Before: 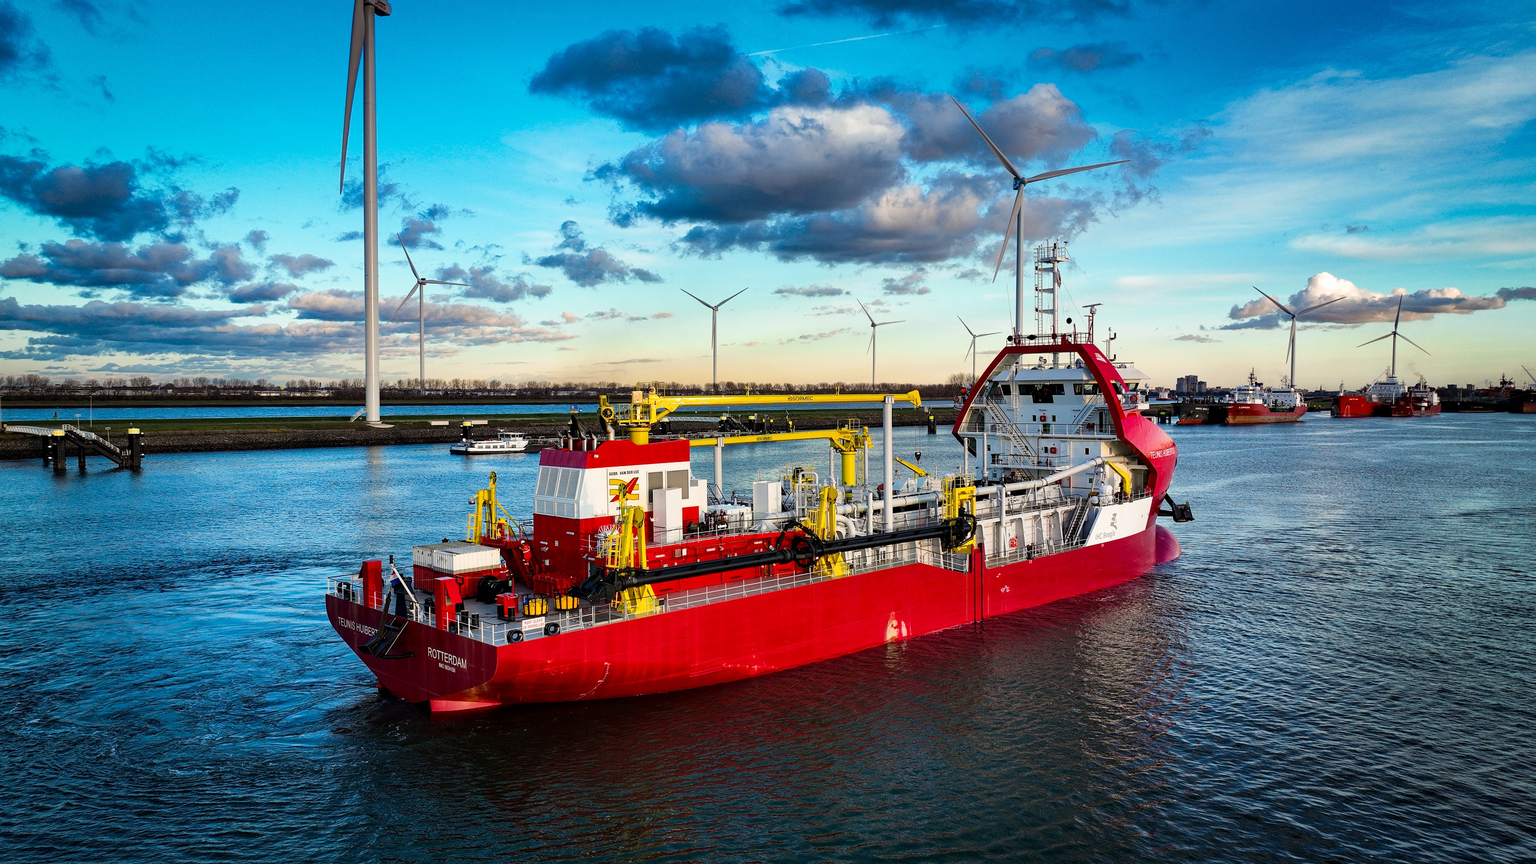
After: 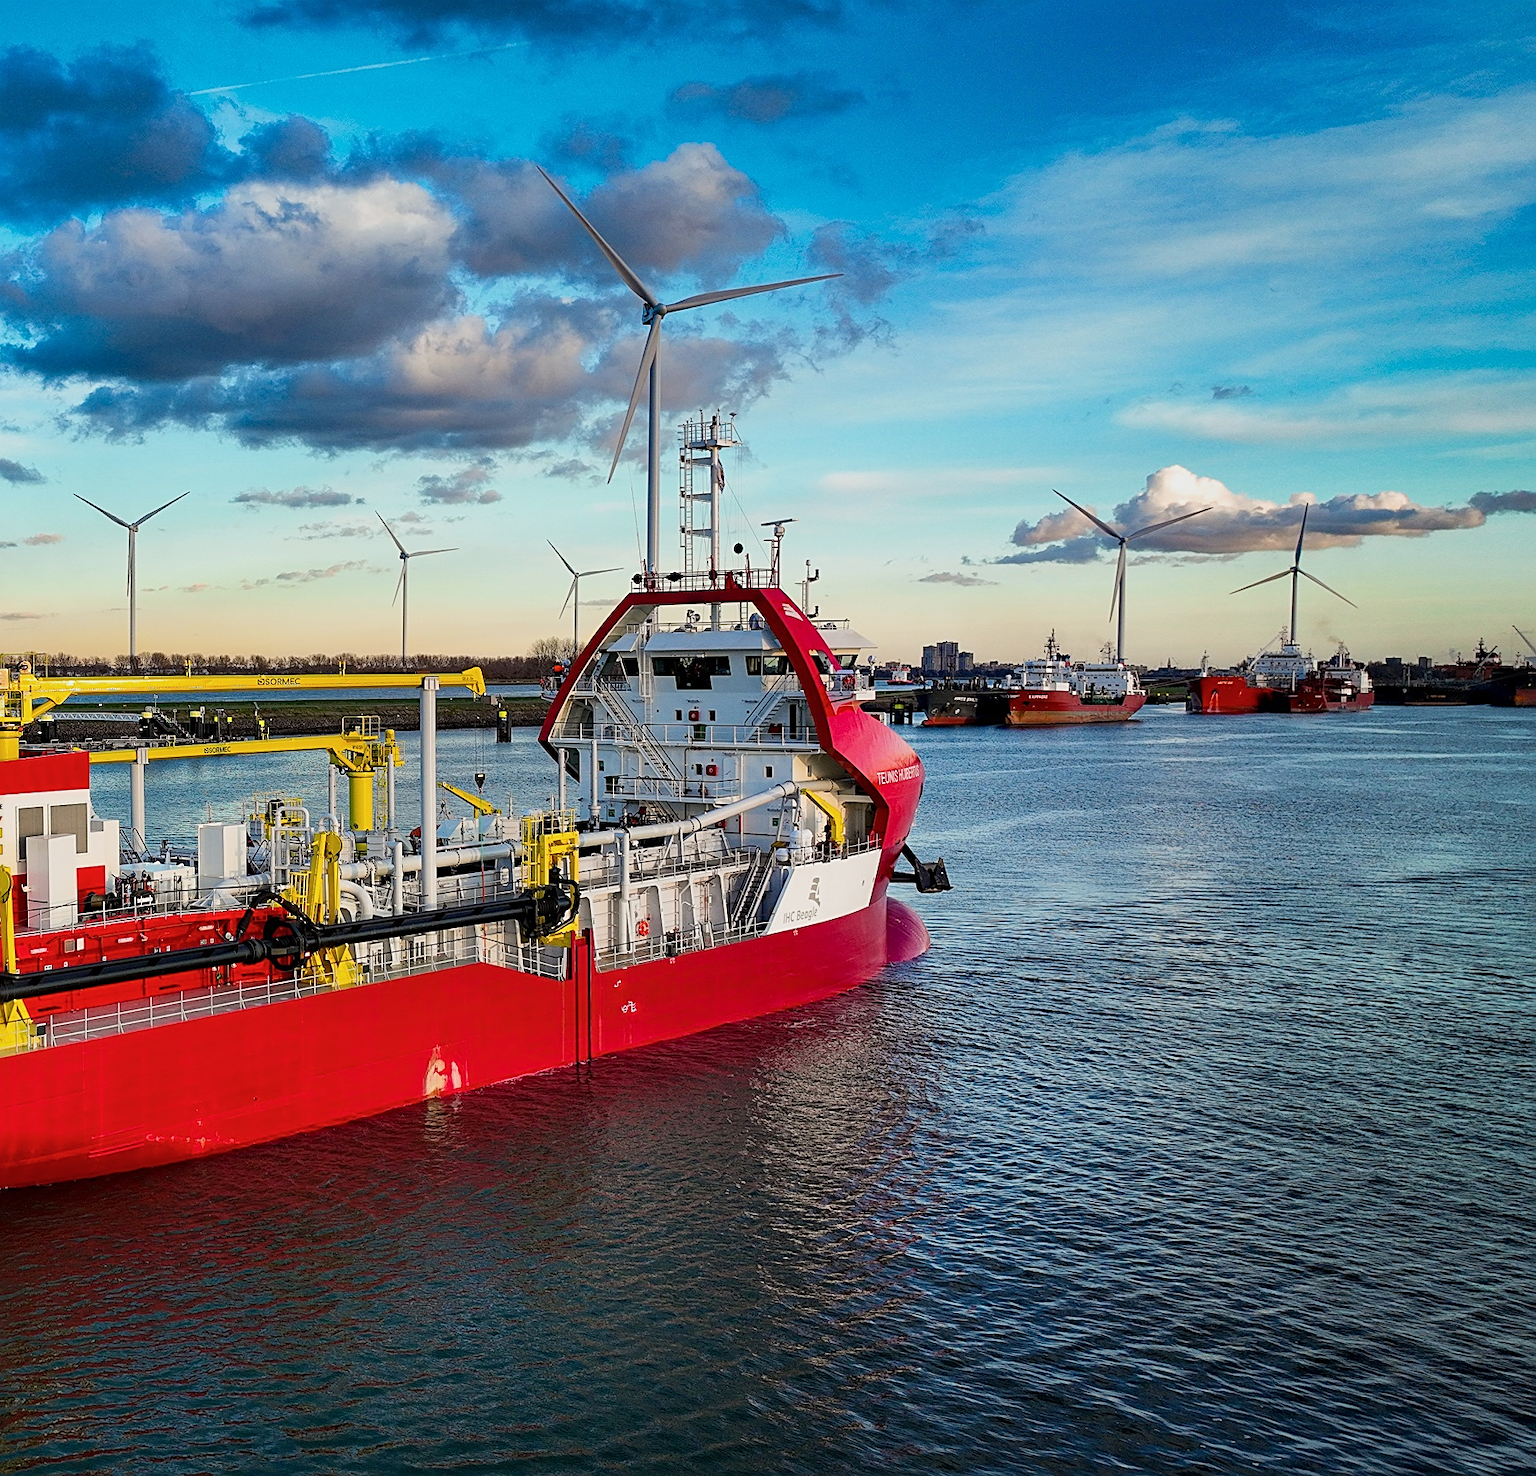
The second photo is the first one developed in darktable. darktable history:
crop: left 41.517%
color balance rgb: perceptual saturation grading › global saturation 0.14%, contrast -10.481%
sharpen: on, module defaults
